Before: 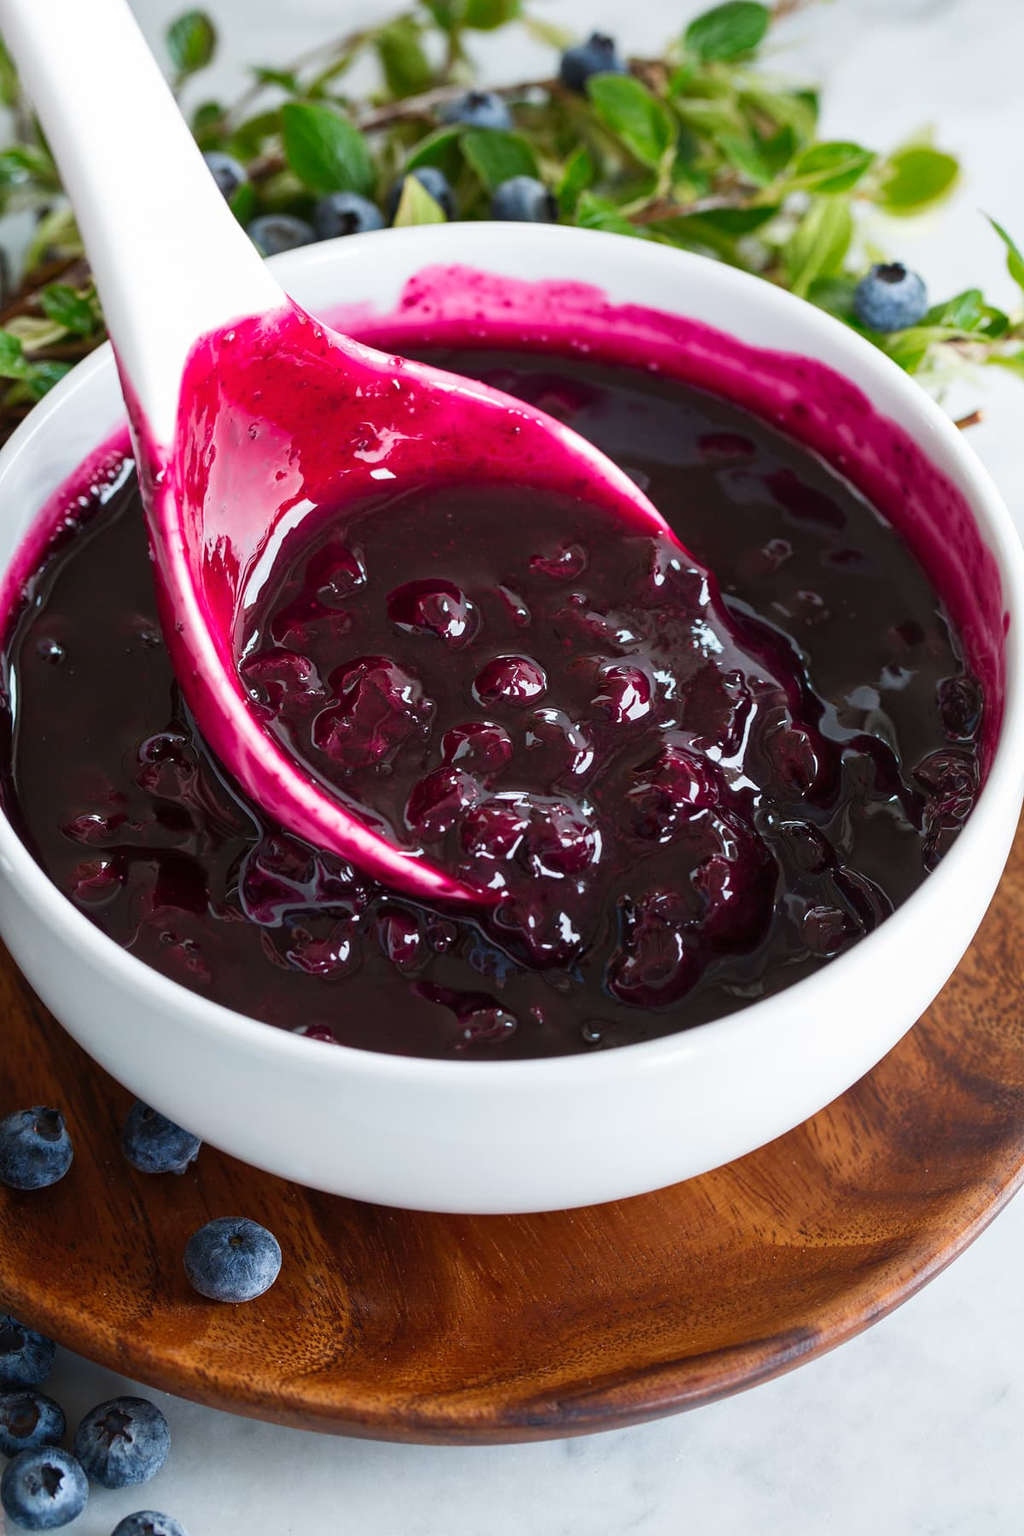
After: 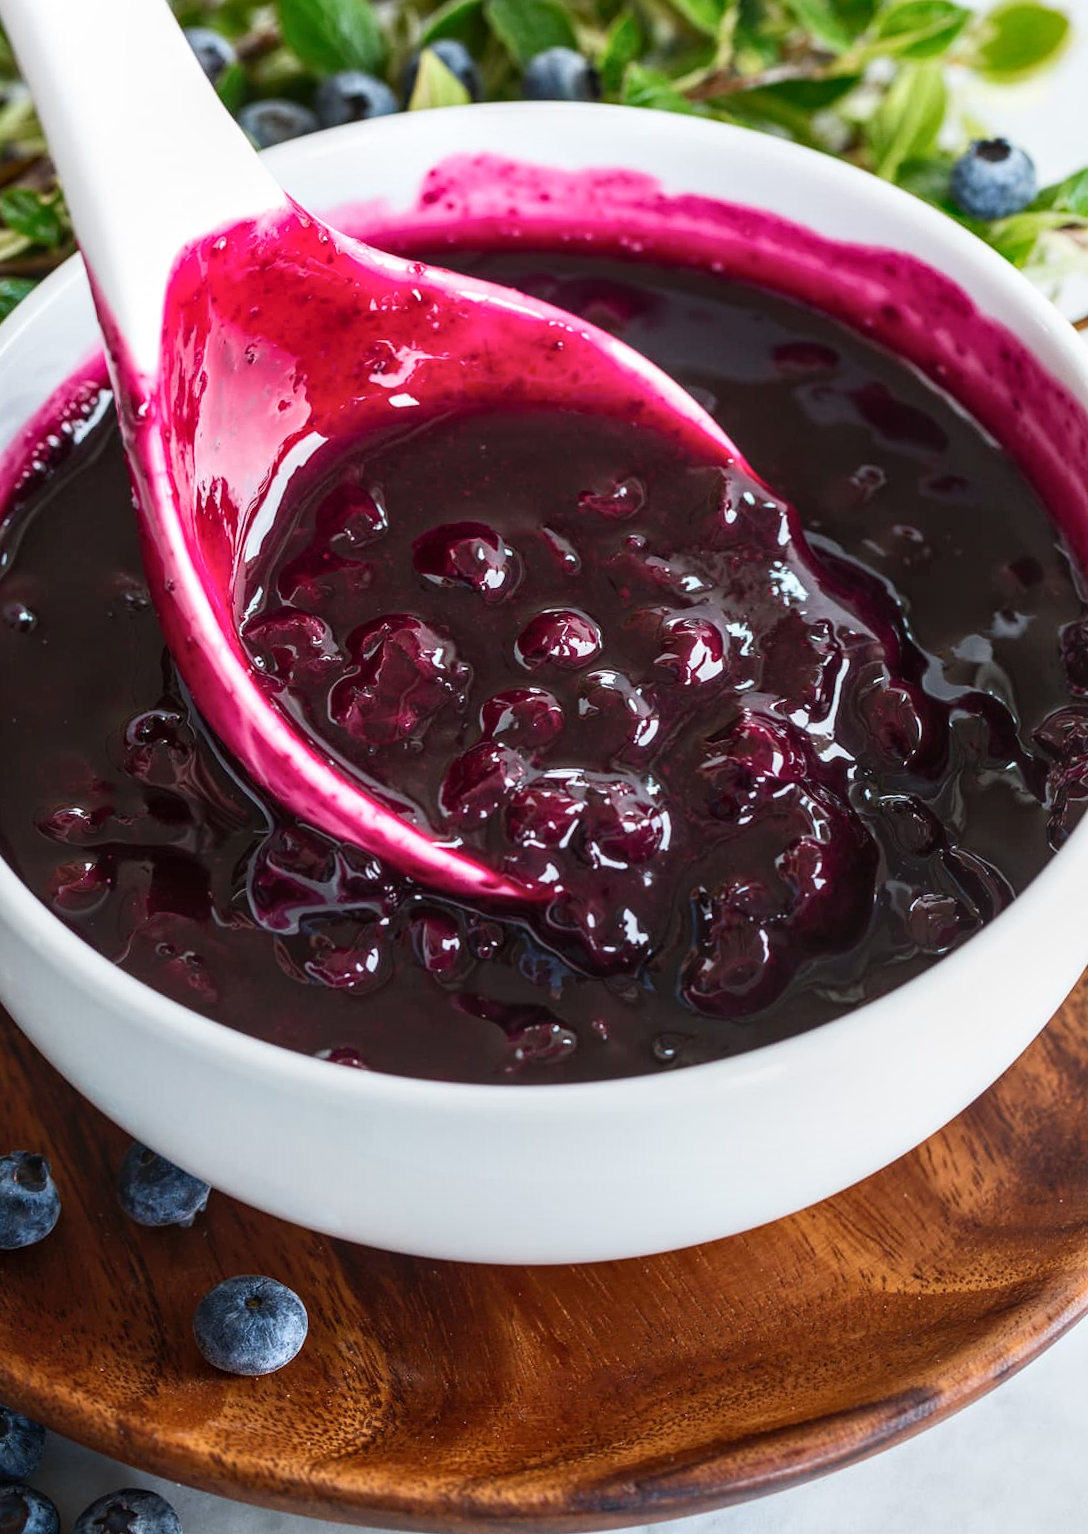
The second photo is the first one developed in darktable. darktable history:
local contrast: on, module defaults
crop: left 3.305%, top 6.436%, right 6.389%, bottom 3.258%
contrast brightness saturation: contrast 0.15, brightness 0.05
rotate and perspective: rotation -1.42°, crop left 0.016, crop right 0.984, crop top 0.035, crop bottom 0.965
